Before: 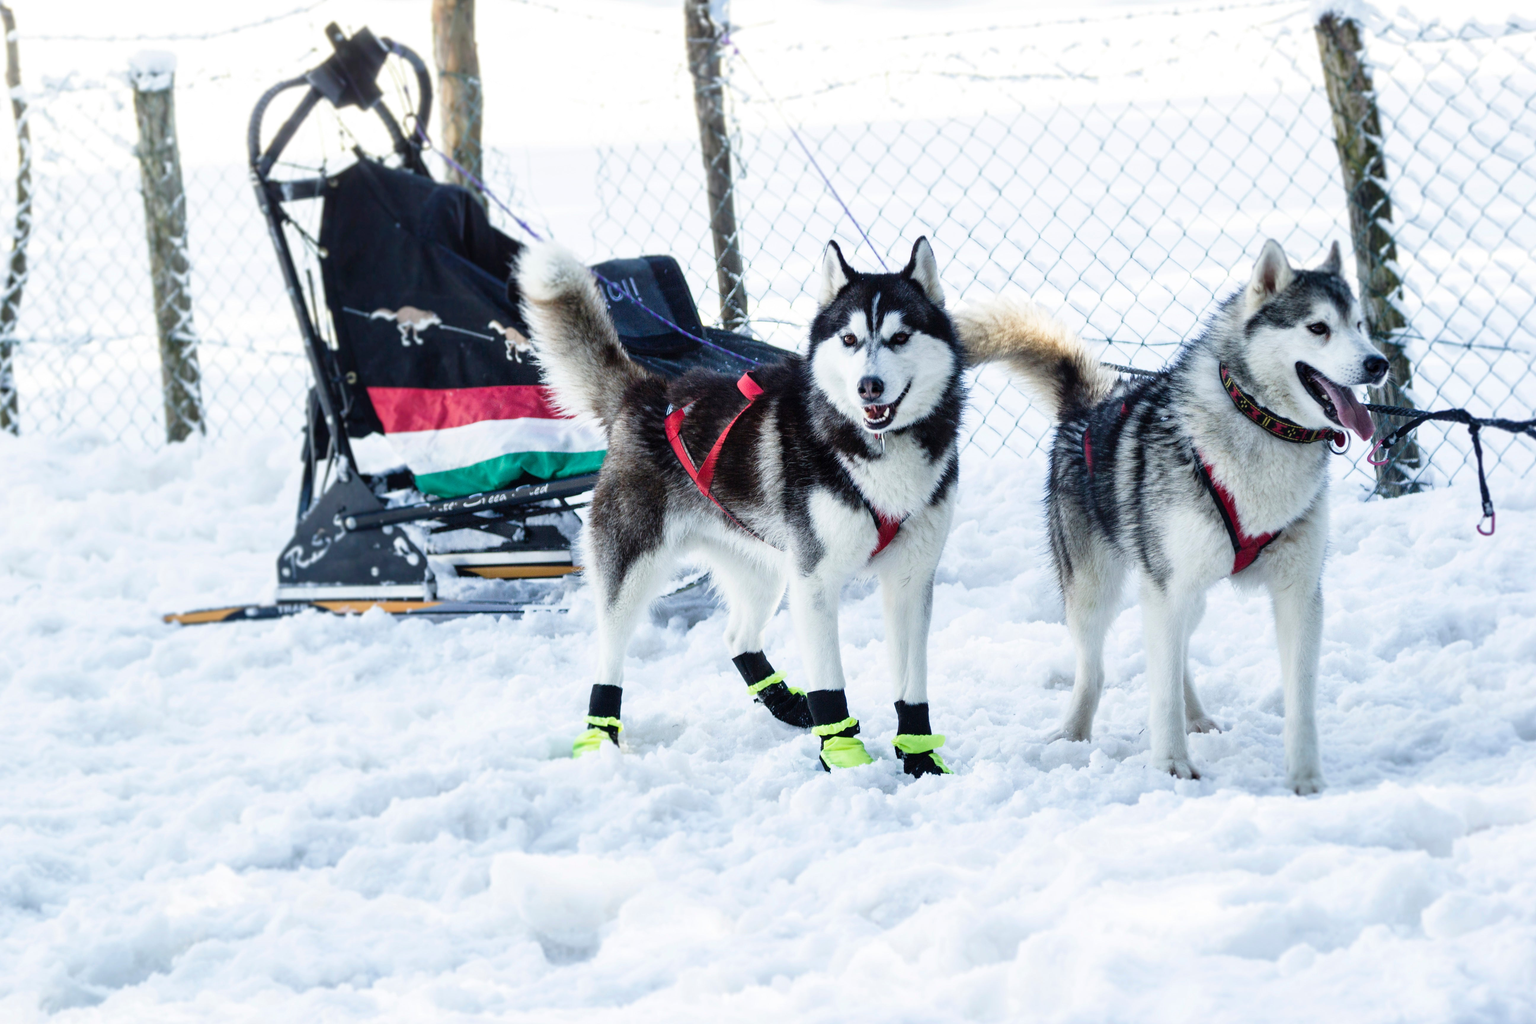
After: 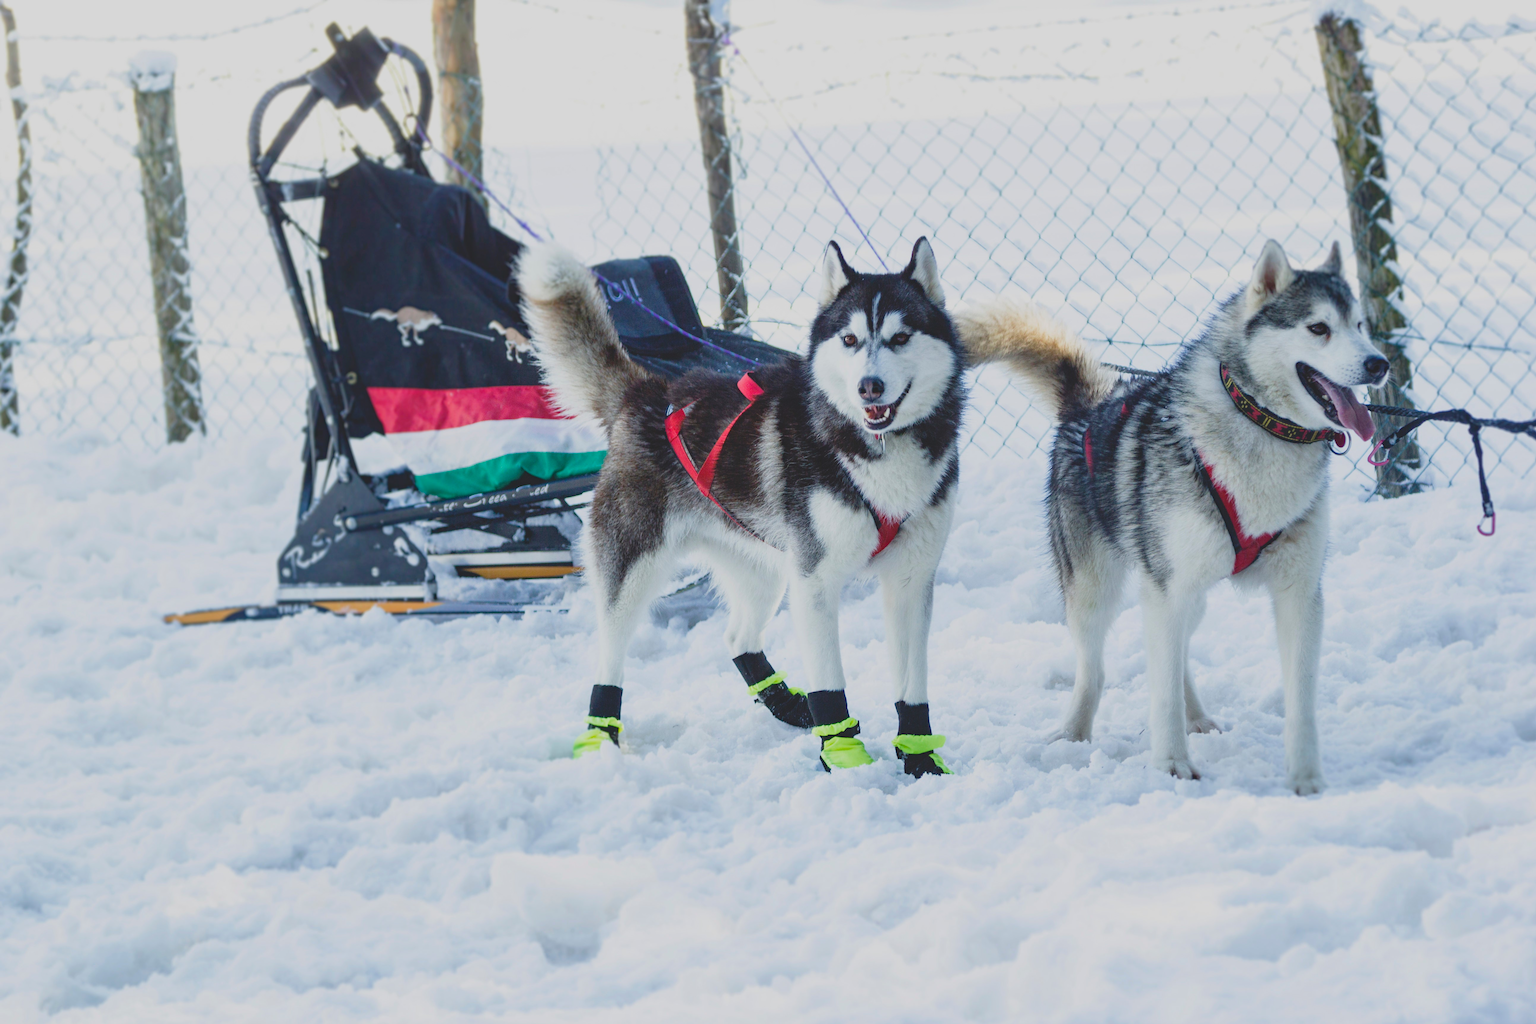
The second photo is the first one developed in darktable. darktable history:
haze removal: compatibility mode true, adaptive false
contrast brightness saturation: contrast -0.28
white balance: emerald 1
